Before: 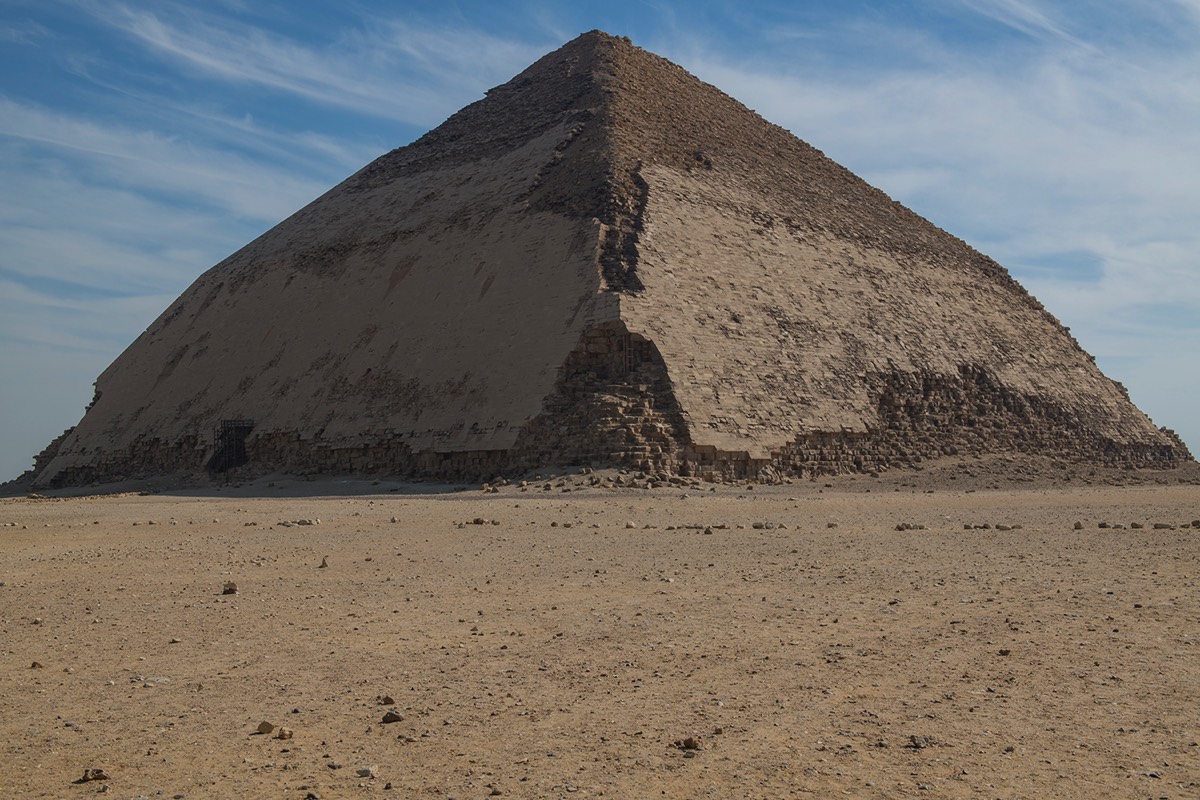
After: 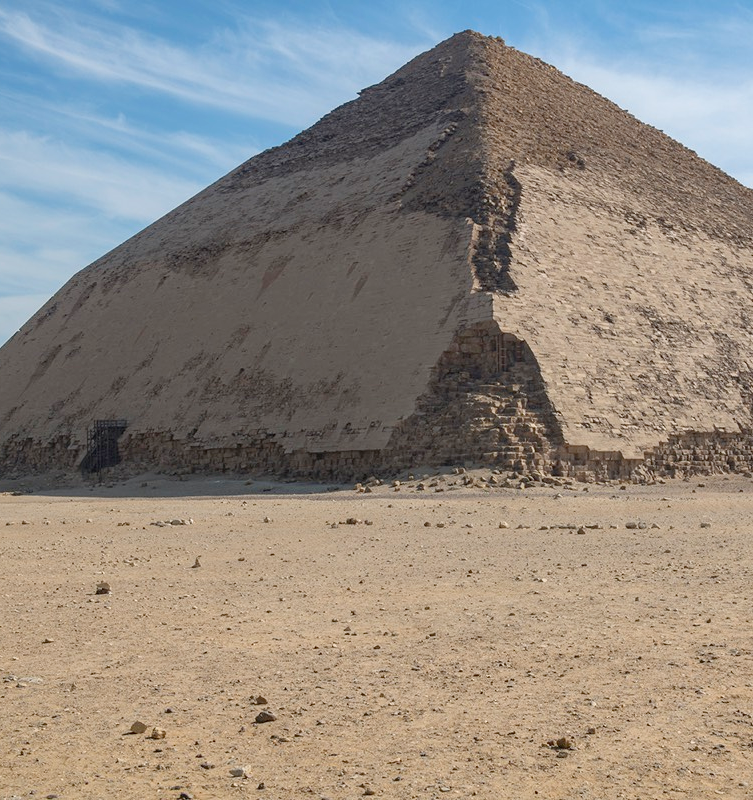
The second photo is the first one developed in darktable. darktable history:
crop: left 10.644%, right 26.528%
exposure: black level correction 0.001, exposure 0.5 EV, compensate exposure bias true, compensate highlight preservation false
